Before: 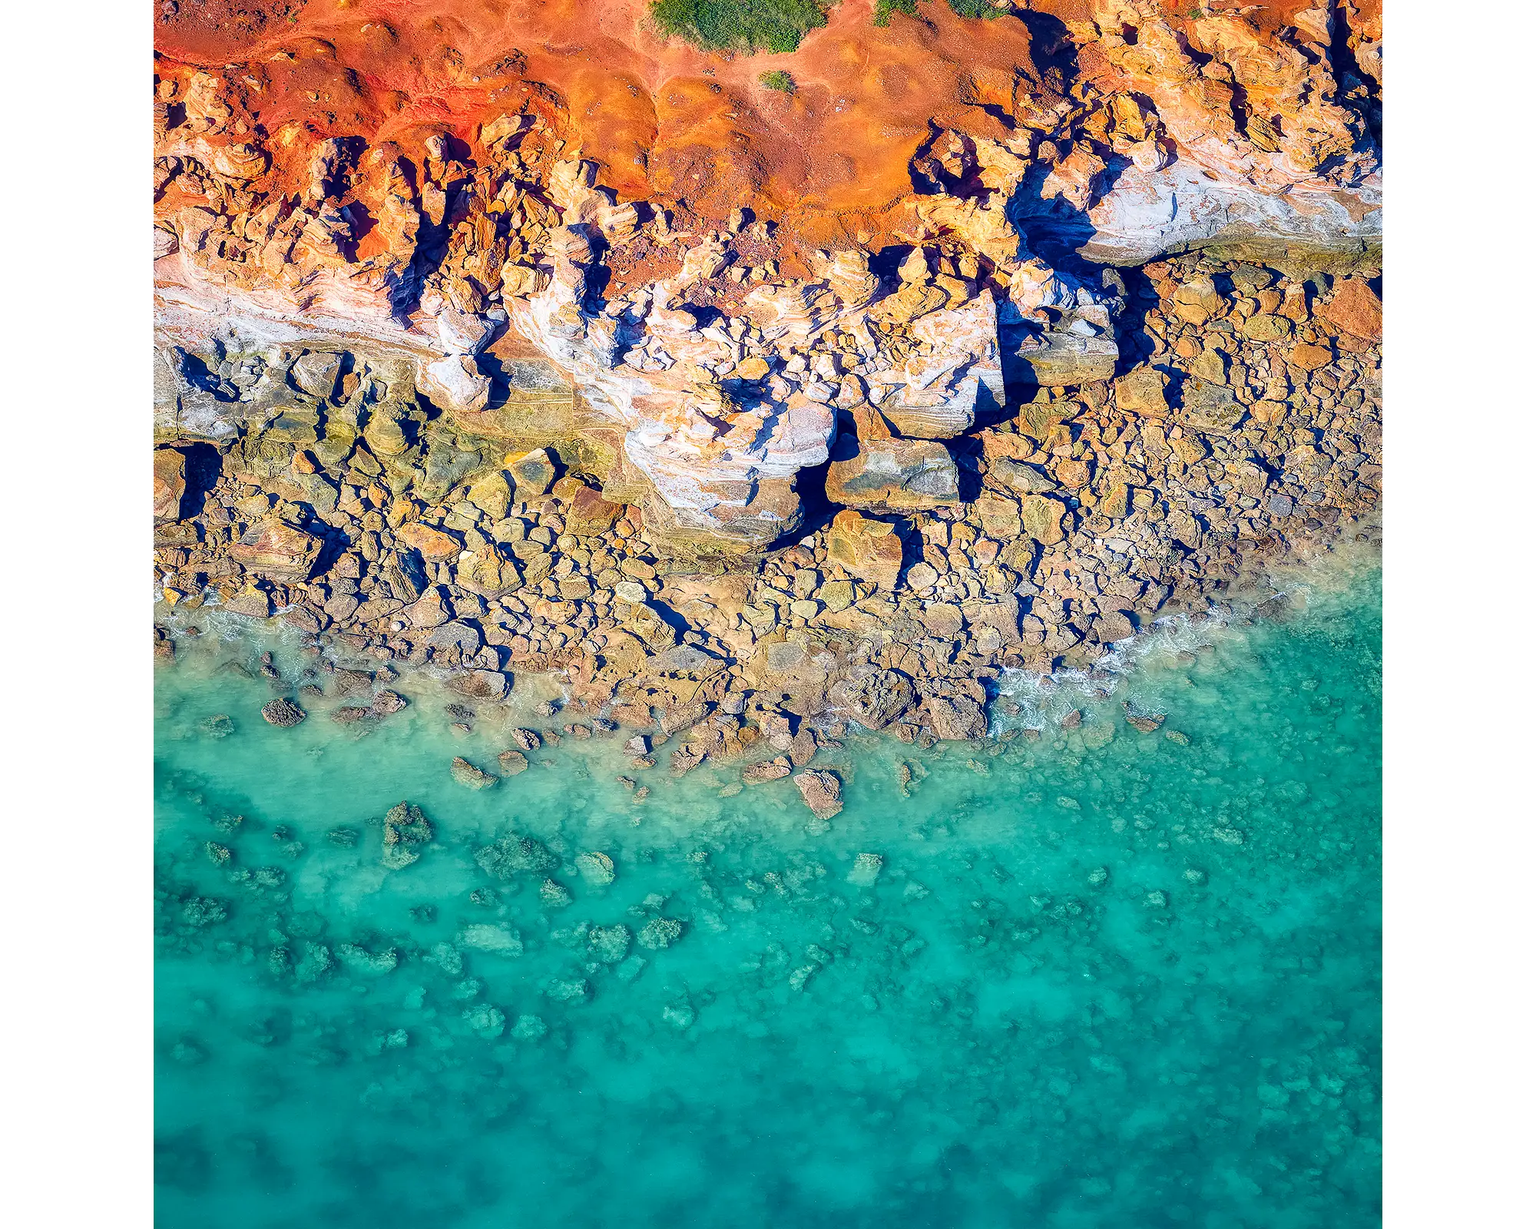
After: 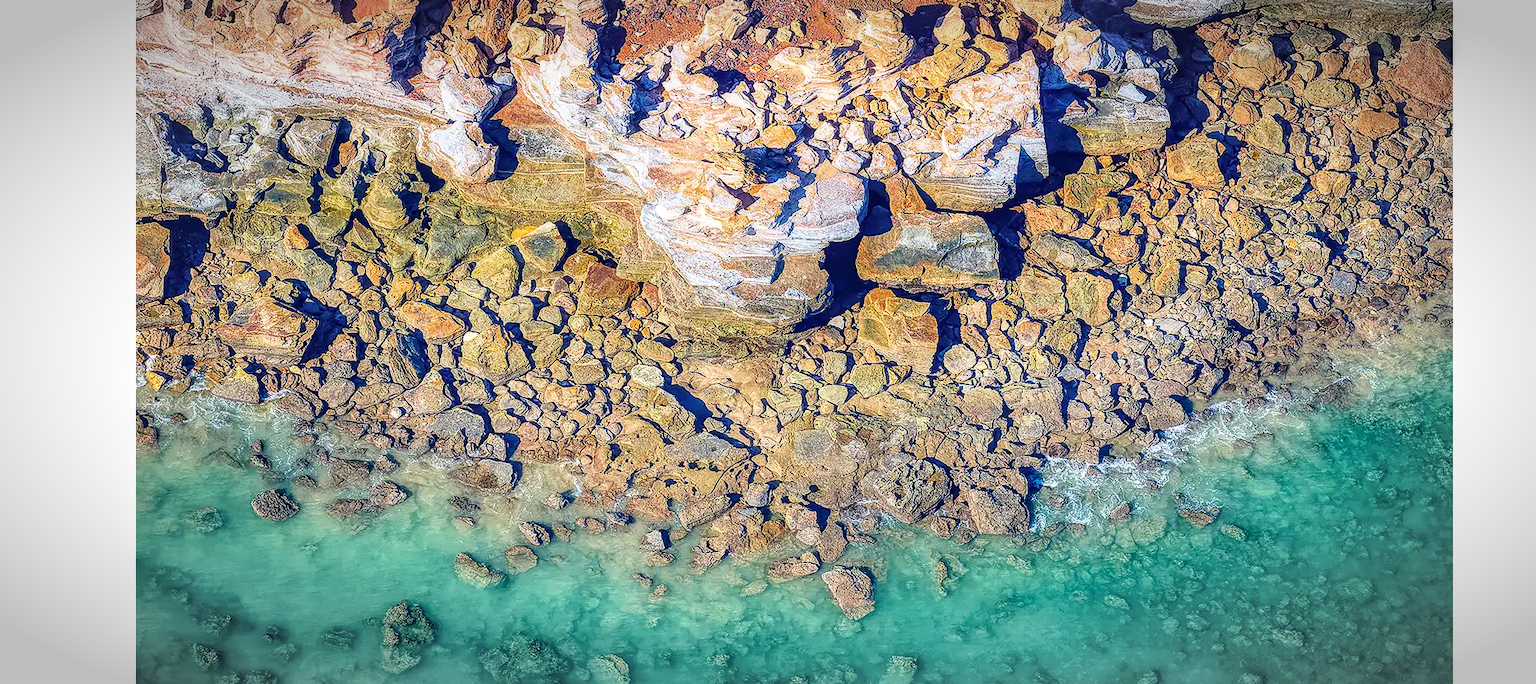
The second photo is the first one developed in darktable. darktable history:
crop: left 1.758%, top 19.648%, right 4.921%, bottom 28.315%
local contrast: on, module defaults
vignetting: automatic ratio true
